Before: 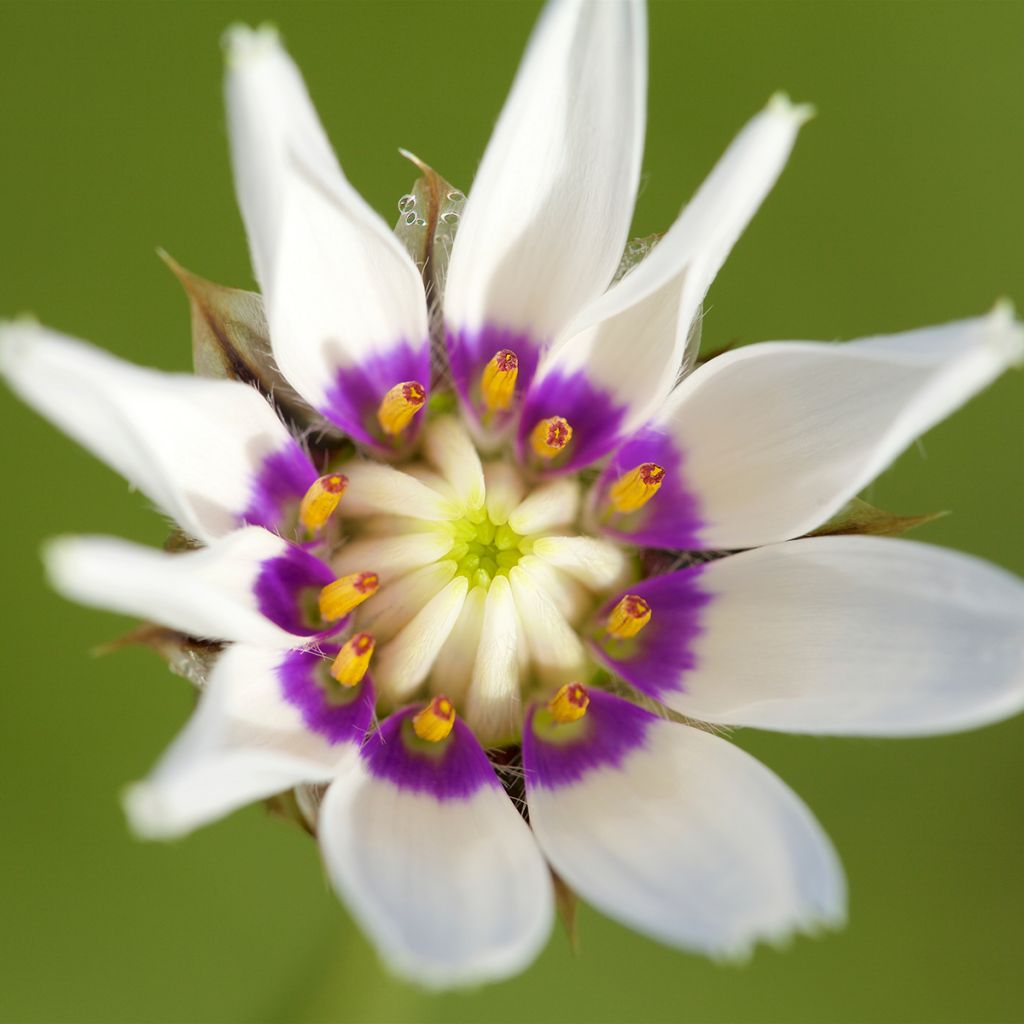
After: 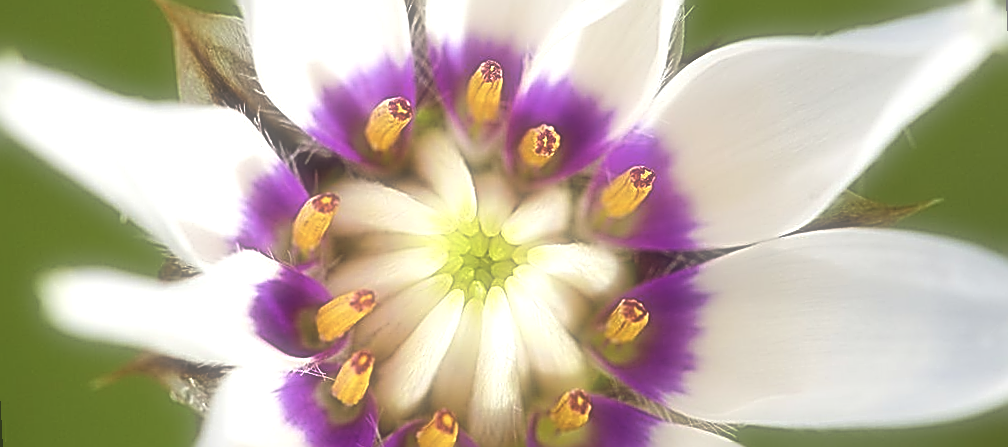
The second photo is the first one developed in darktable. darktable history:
soften: size 60.24%, saturation 65.46%, brightness 0.506 EV, mix 25.7%
sharpen: amount 2
tone equalizer: -8 EV -0.417 EV, -7 EV -0.389 EV, -6 EV -0.333 EV, -5 EV -0.222 EV, -3 EV 0.222 EV, -2 EV 0.333 EV, -1 EV 0.389 EV, +0 EV 0.417 EV, edges refinement/feathering 500, mask exposure compensation -1.57 EV, preserve details no
crop and rotate: top 26.056%, bottom 25.543%
rotate and perspective: rotation -3°, crop left 0.031, crop right 0.968, crop top 0.07, crop bottom 0.93
